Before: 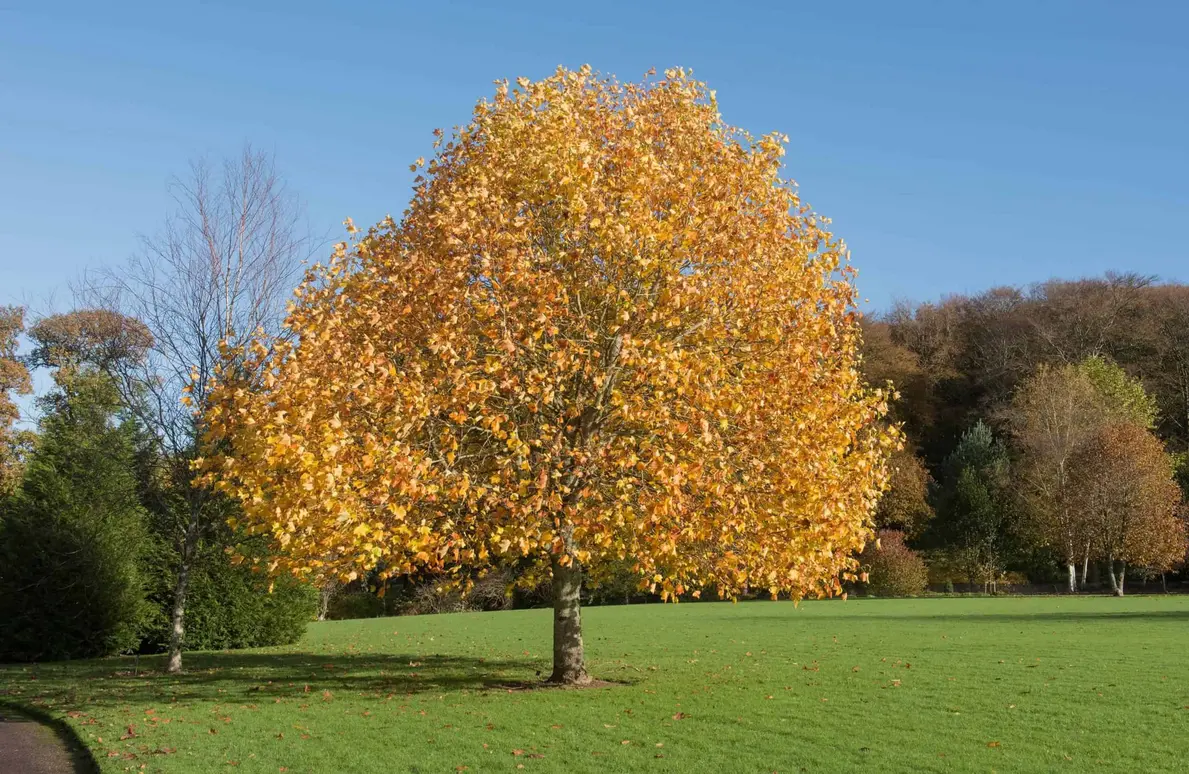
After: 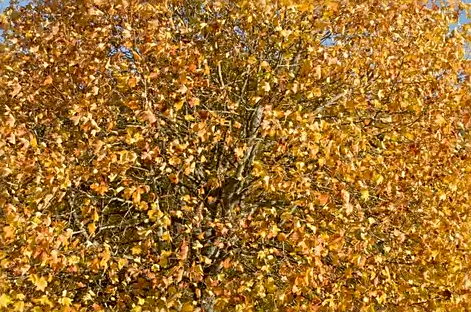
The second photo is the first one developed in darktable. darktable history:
contrast brightness saturation: contrast 0.052
sharpen: on, module defaults
crop: left 30.274%, top 29.644%, right 30.047%, bottom 29.926%
exposure: black level correction 0.009, exposure 0.015 EV, compensate highlight preservation false
